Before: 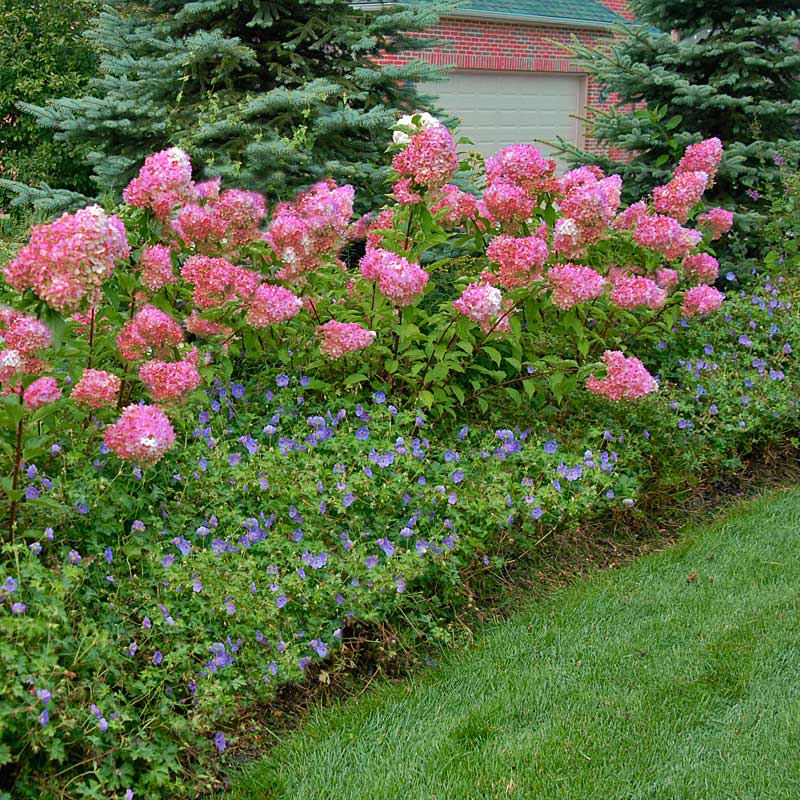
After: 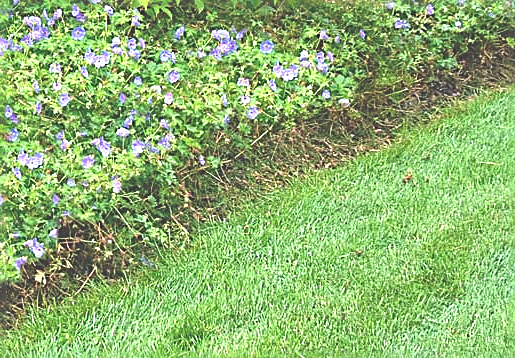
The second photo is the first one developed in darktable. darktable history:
crop and rotate: left 35.509%, top 50.238%, bottom 4.934%
sharpen: radius 2.531, amount 0.628
exposure: black level correction -0.023, exposure 1.397 EV, compensate highlight preservation false
